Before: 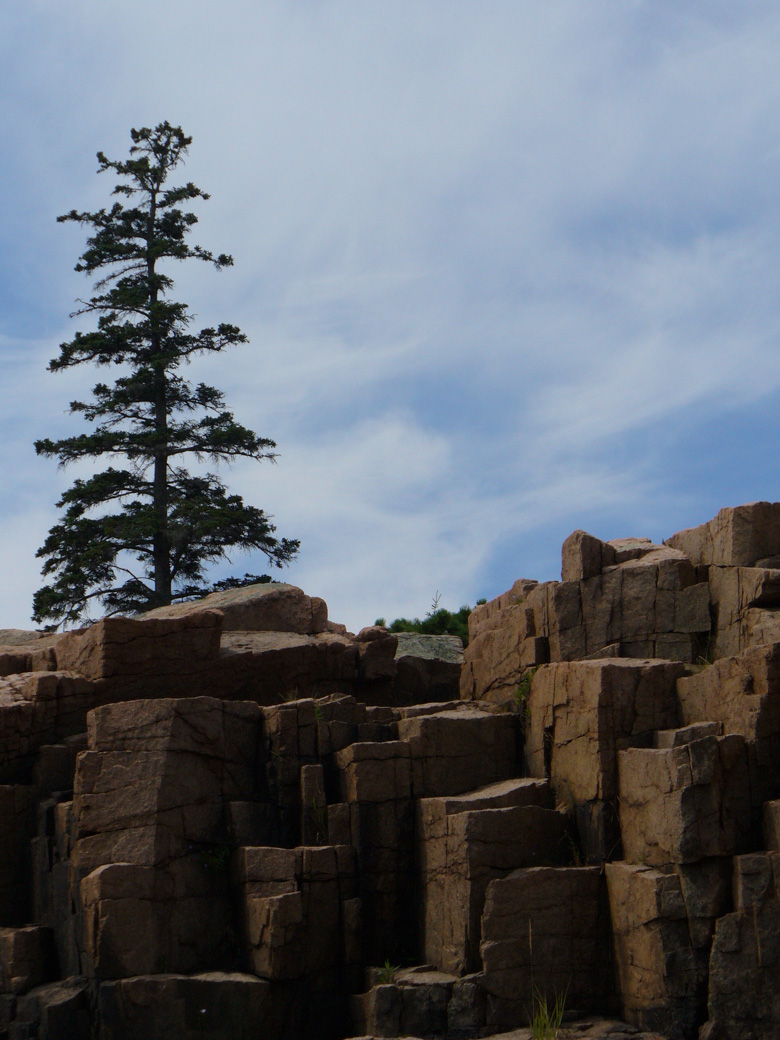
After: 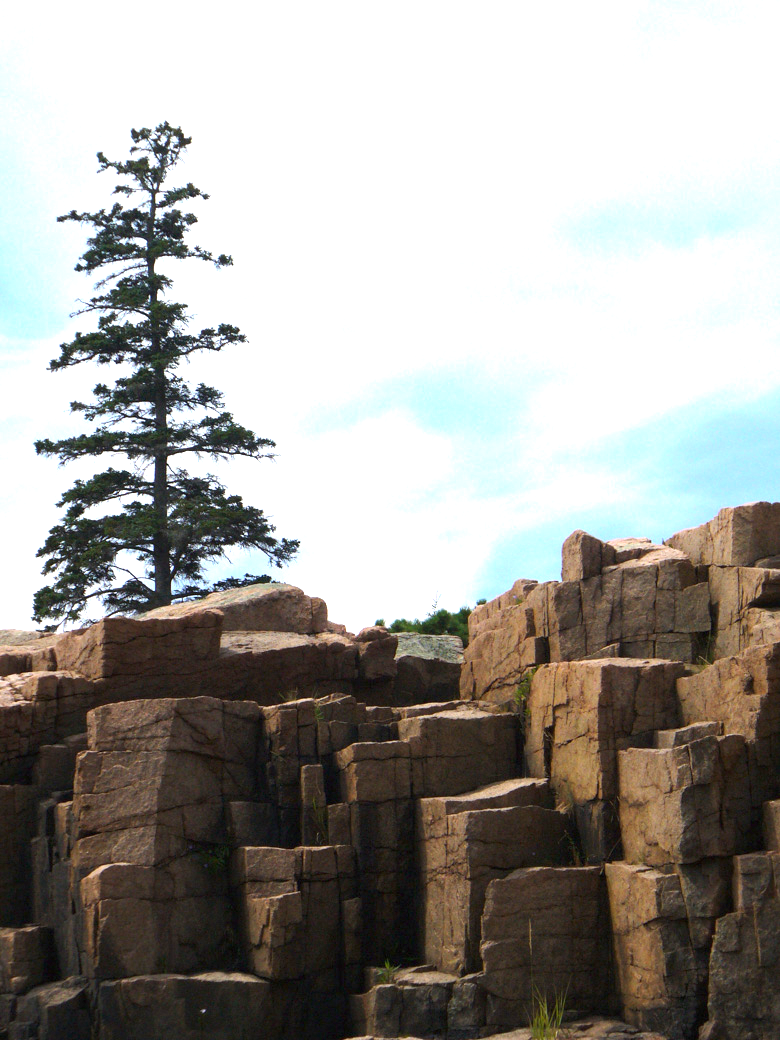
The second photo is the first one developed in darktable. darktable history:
exposure: black level correction 0, exposure 1.689 EV, compensate highlight preservation false
